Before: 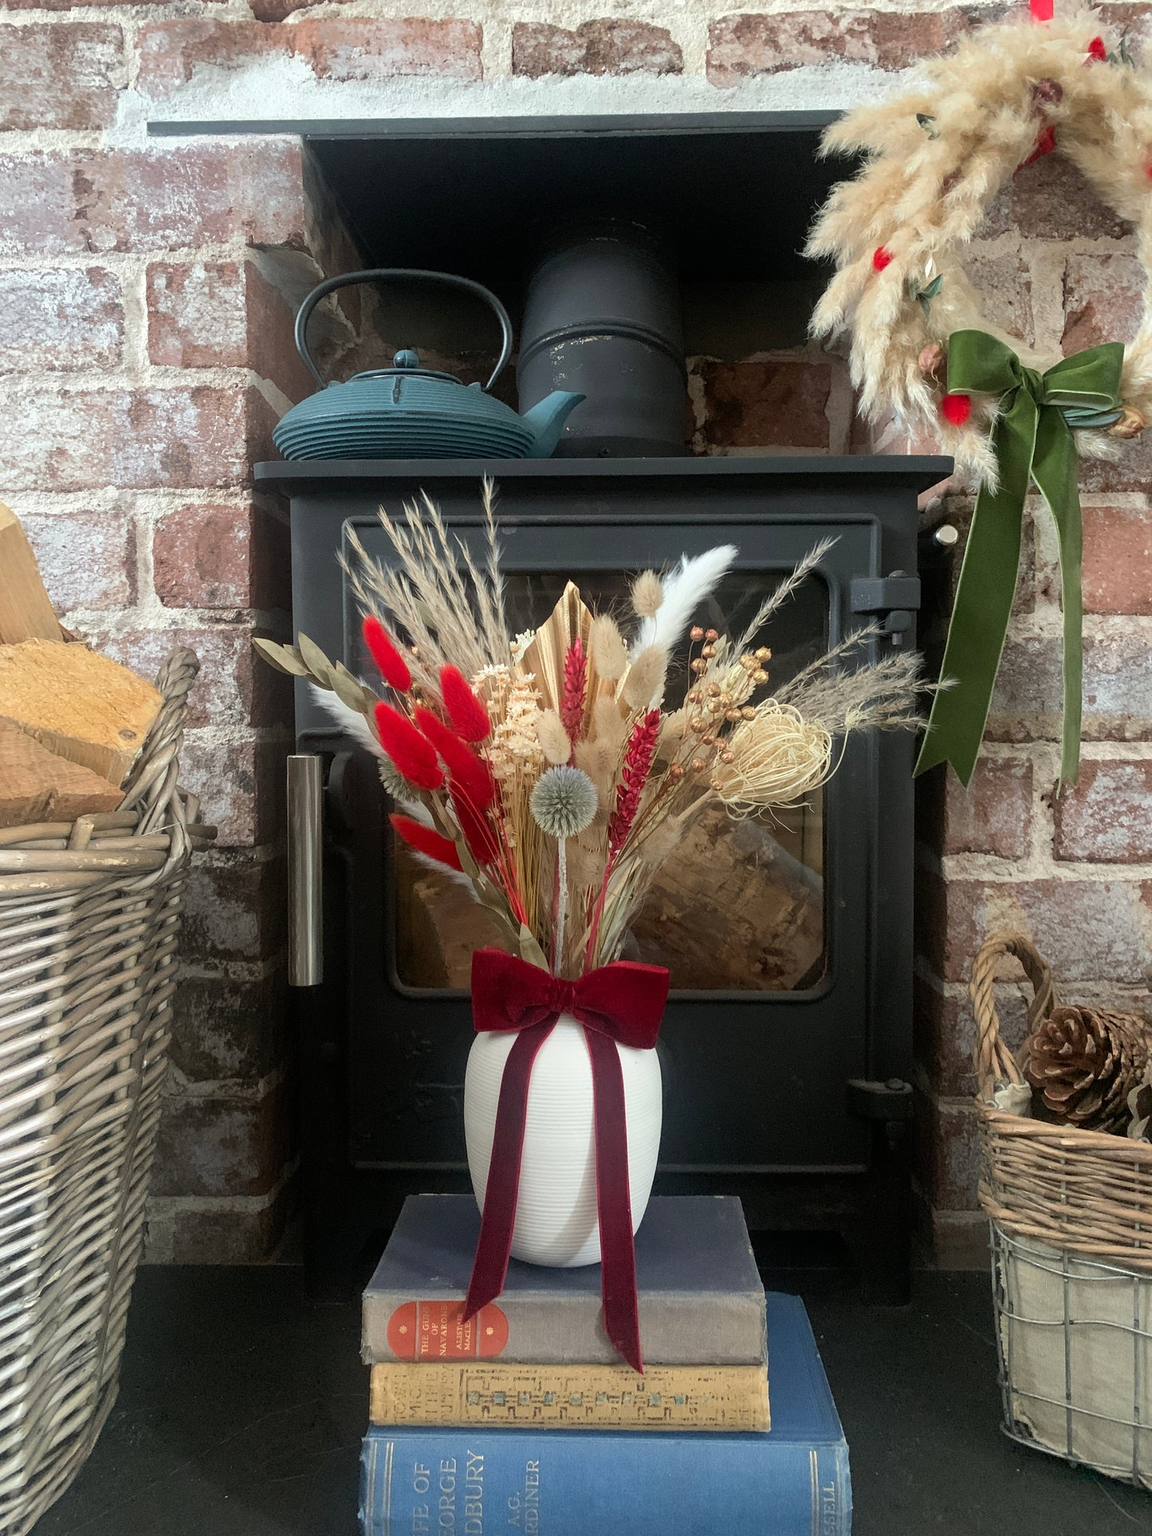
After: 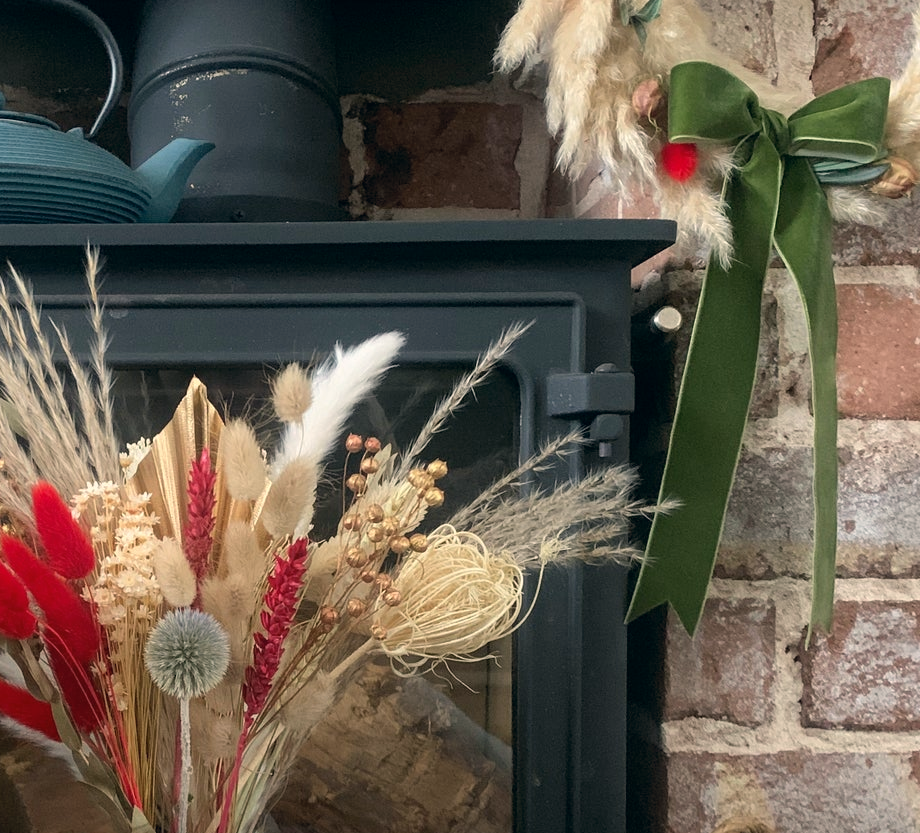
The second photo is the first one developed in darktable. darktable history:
crop: left 36.005%, top 18.293%, right 0.31%, bottom 38.444%
color correction: highlights a* 5.38, highlights b* 5.3, shadows a* -4.26, shadows b* -5.11
